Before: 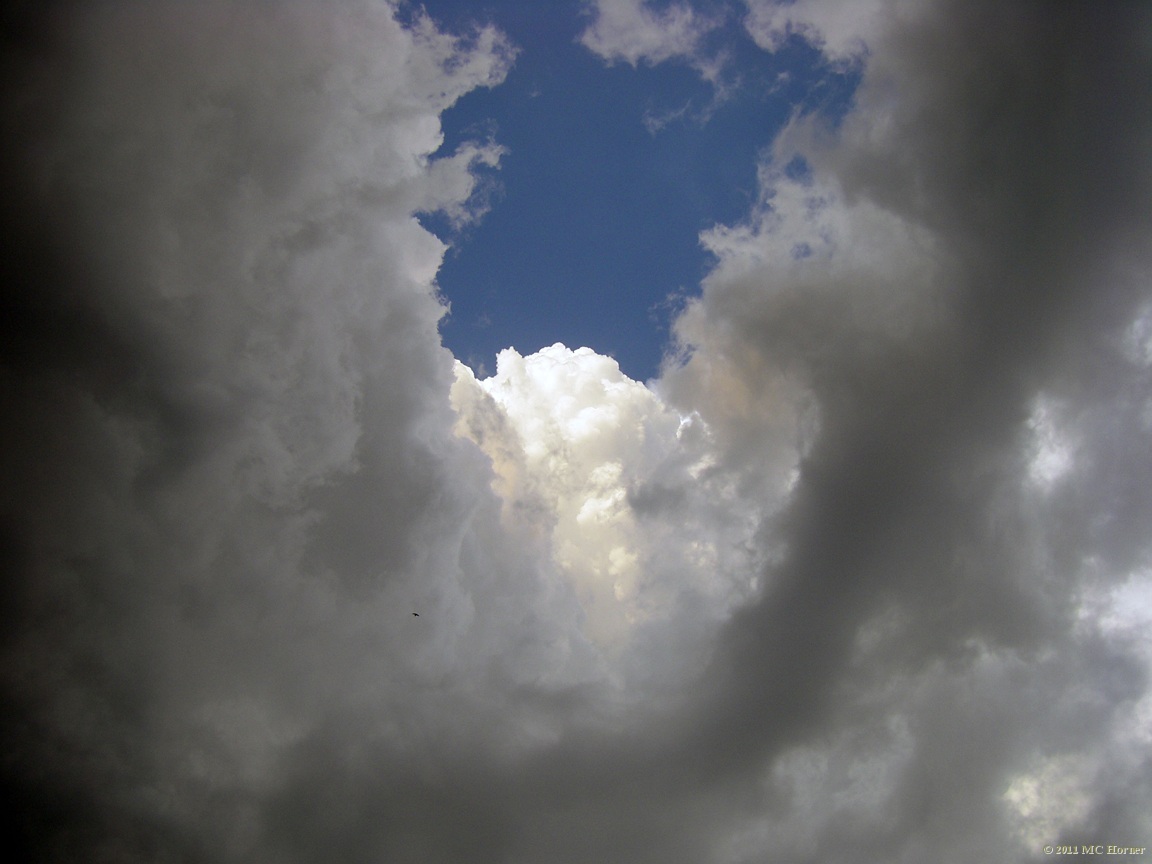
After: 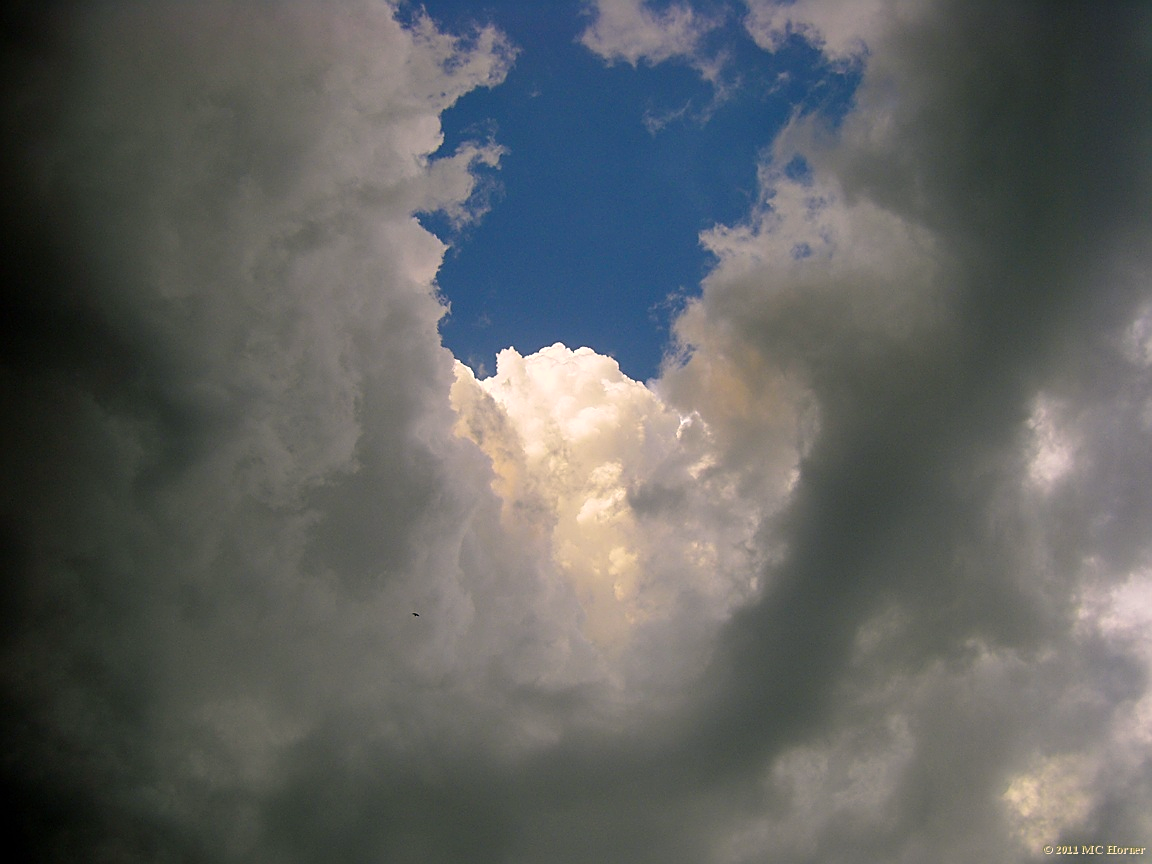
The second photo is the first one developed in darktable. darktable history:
color balance rgb: shadows lift › luminance -7.931%, shadows lift › chroma 2.297%, shadows lift › hue 166.3°, highlights gain › chroma 3.777%, highlights gain › hue 58.79°, perceptual saturation grading › global saturation 29.755%
sharpen: on, module defaults
